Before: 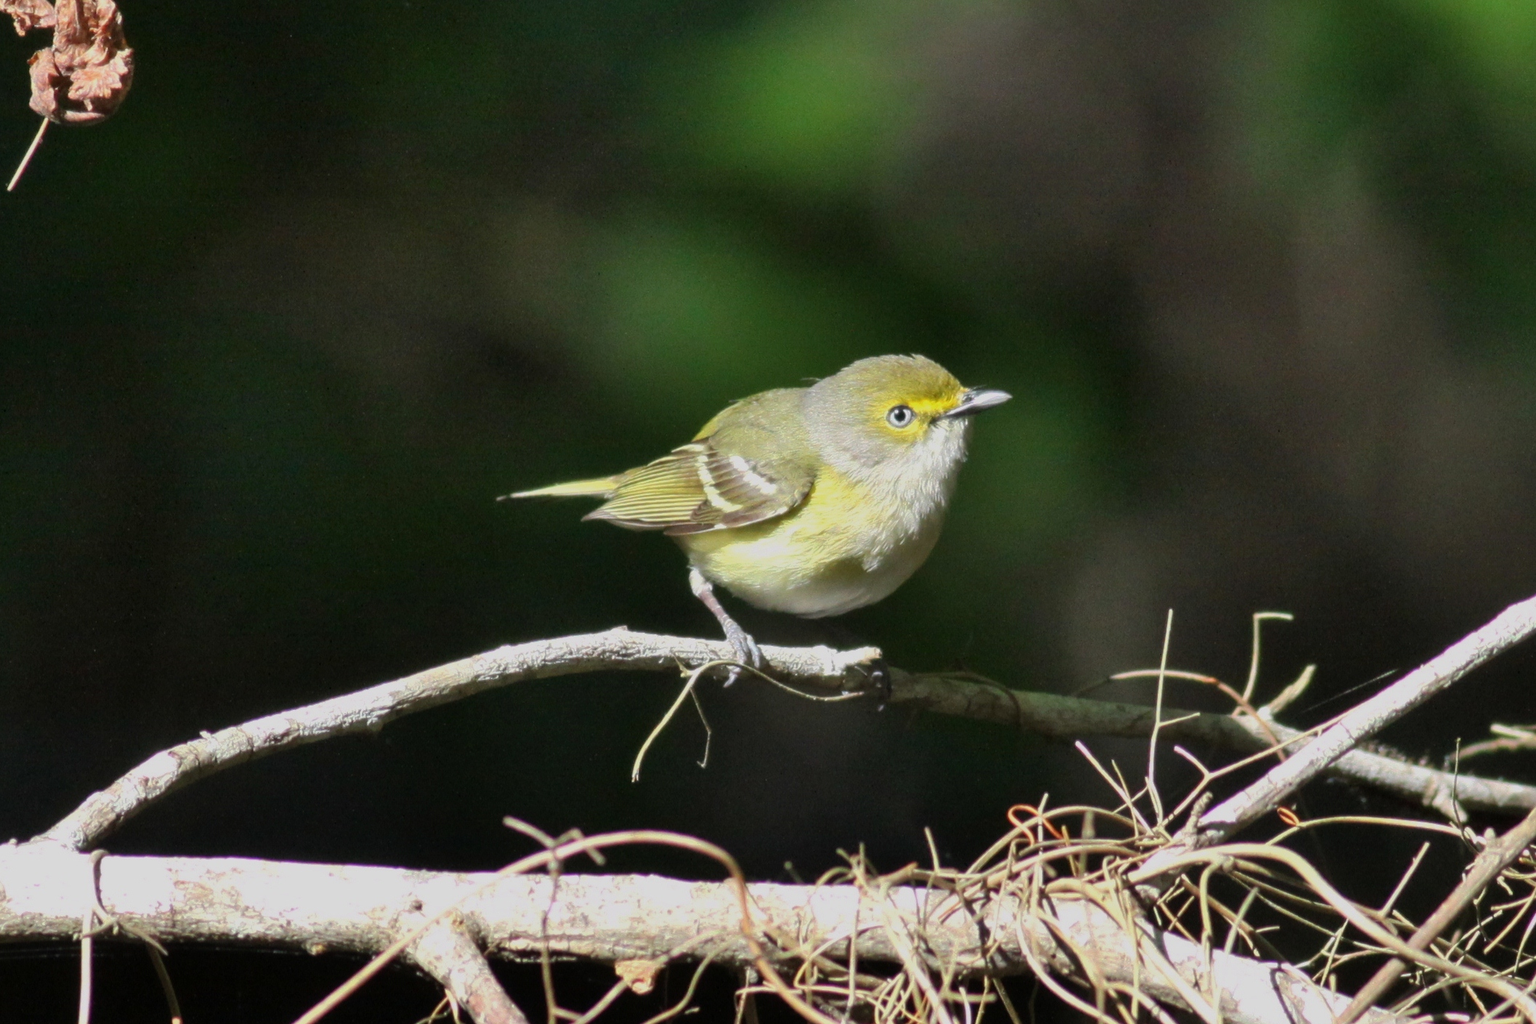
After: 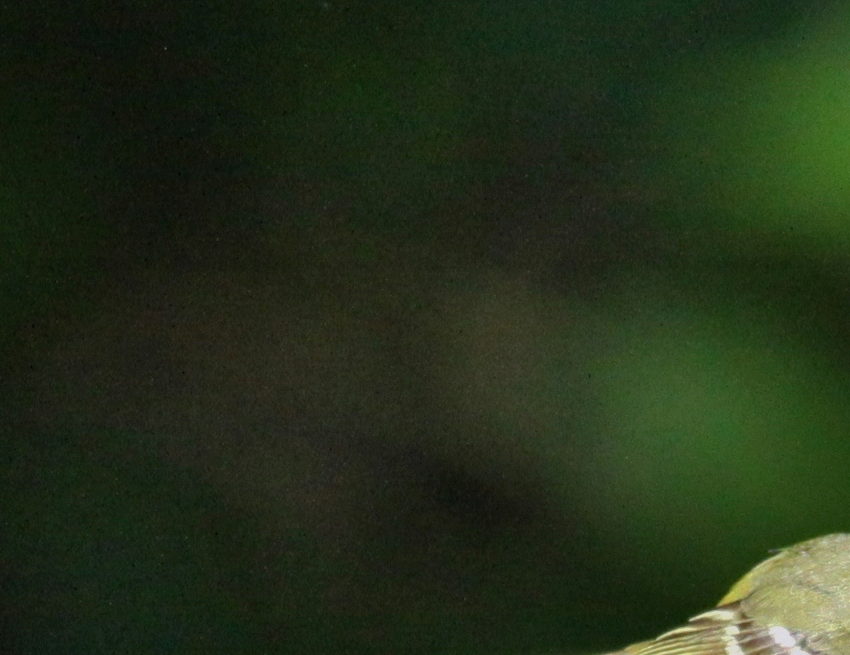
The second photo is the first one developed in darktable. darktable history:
shadows and highlights: shadows 20.96, highlights -81.6, soften with gaussian
crop and rotate: left 11.162%, top 0.092%, right 48.599%, bottom 53.366%
haze removal: compatibility mode true, adaptive false
